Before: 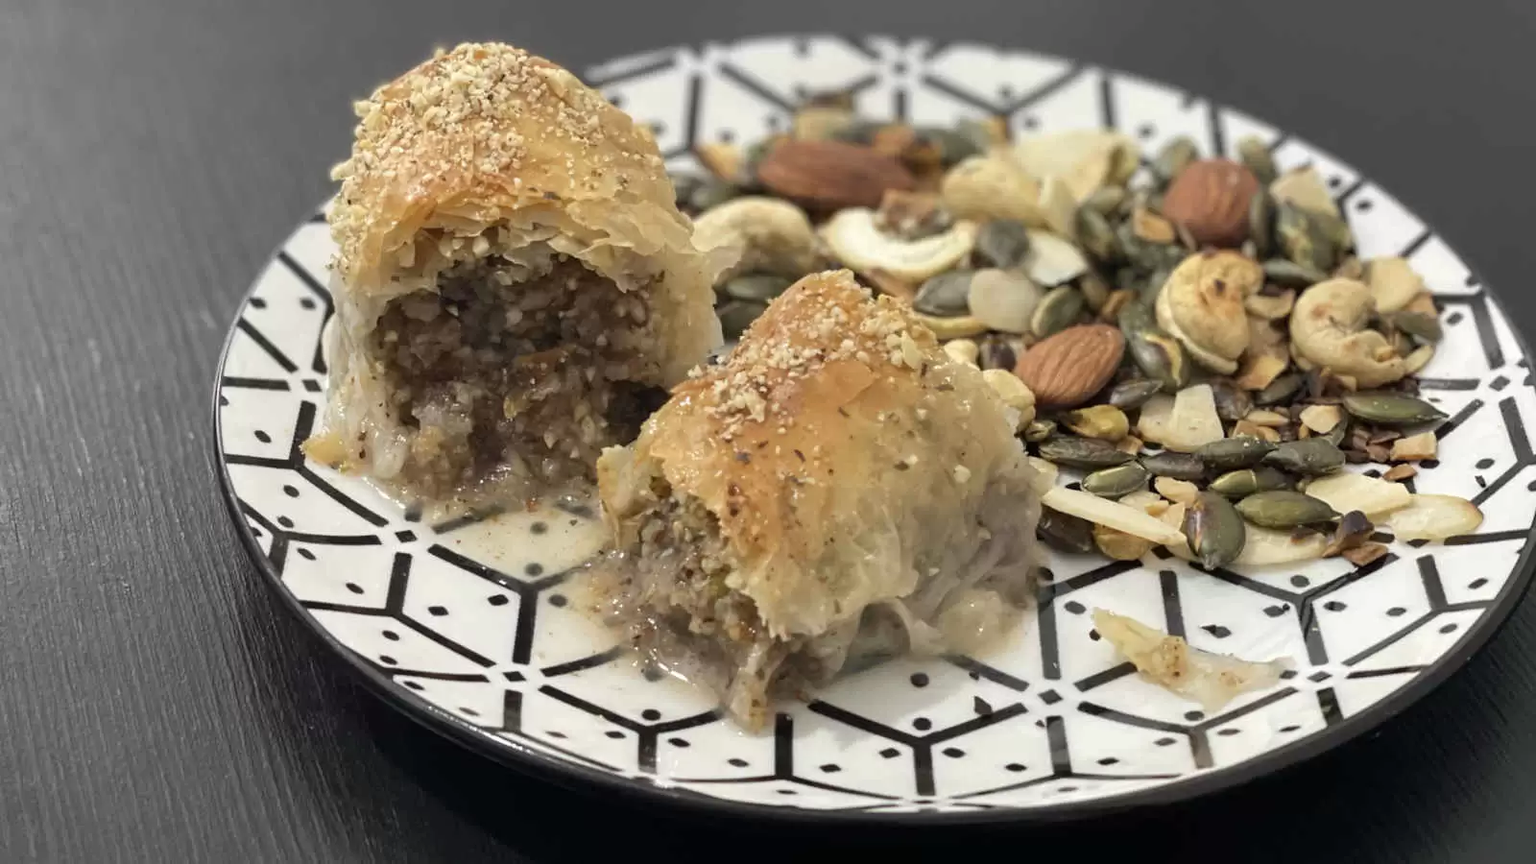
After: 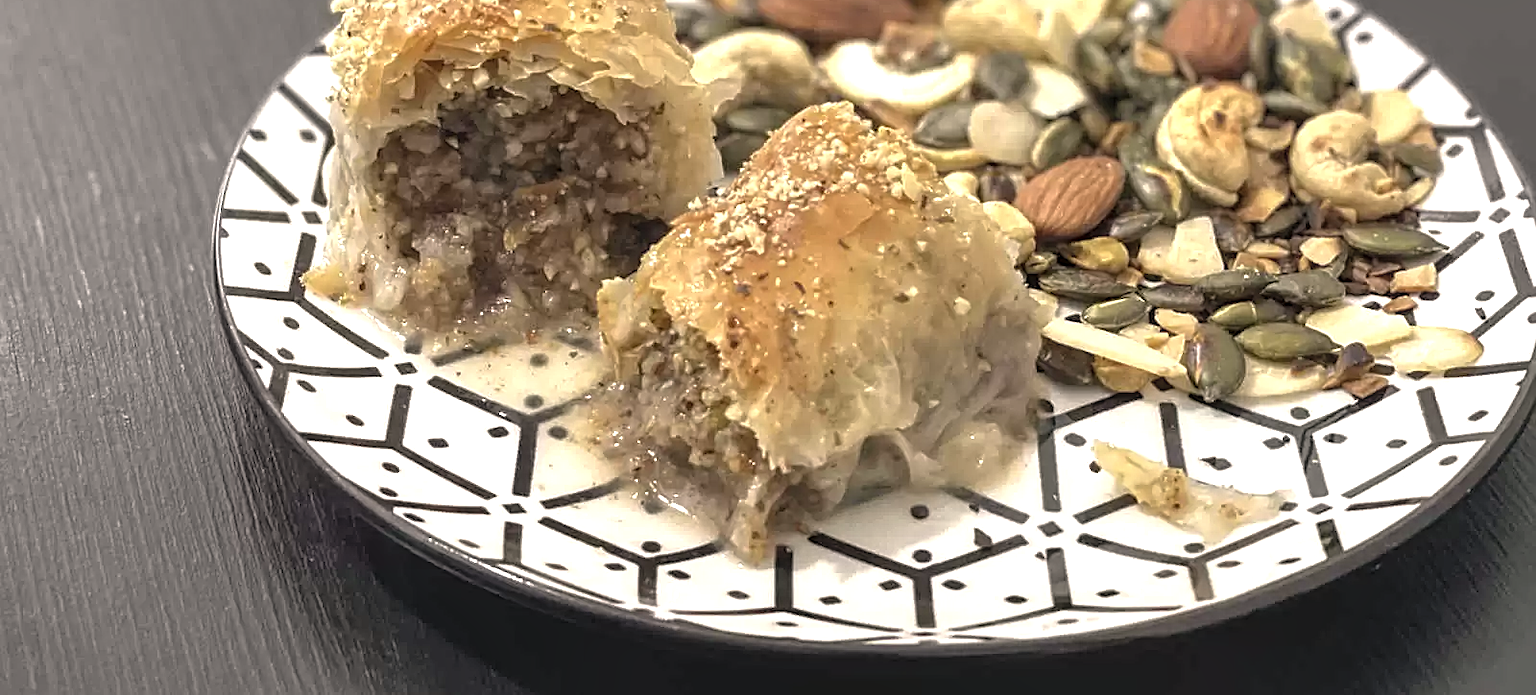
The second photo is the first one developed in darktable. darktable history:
base curve: curves: ch0 [(0, 0) (0.595, 0.418) (1, 1)]
crop and rotate: top 19.536%
contrast brightness saturation: brightness 0.122
local contrast: on, module defaults
sharpen: on, module defaults
exposure: exposure 0.643 EV, compensate highlight preservation false
color correction: highlights a* 3.92, highlights b* 5.09
